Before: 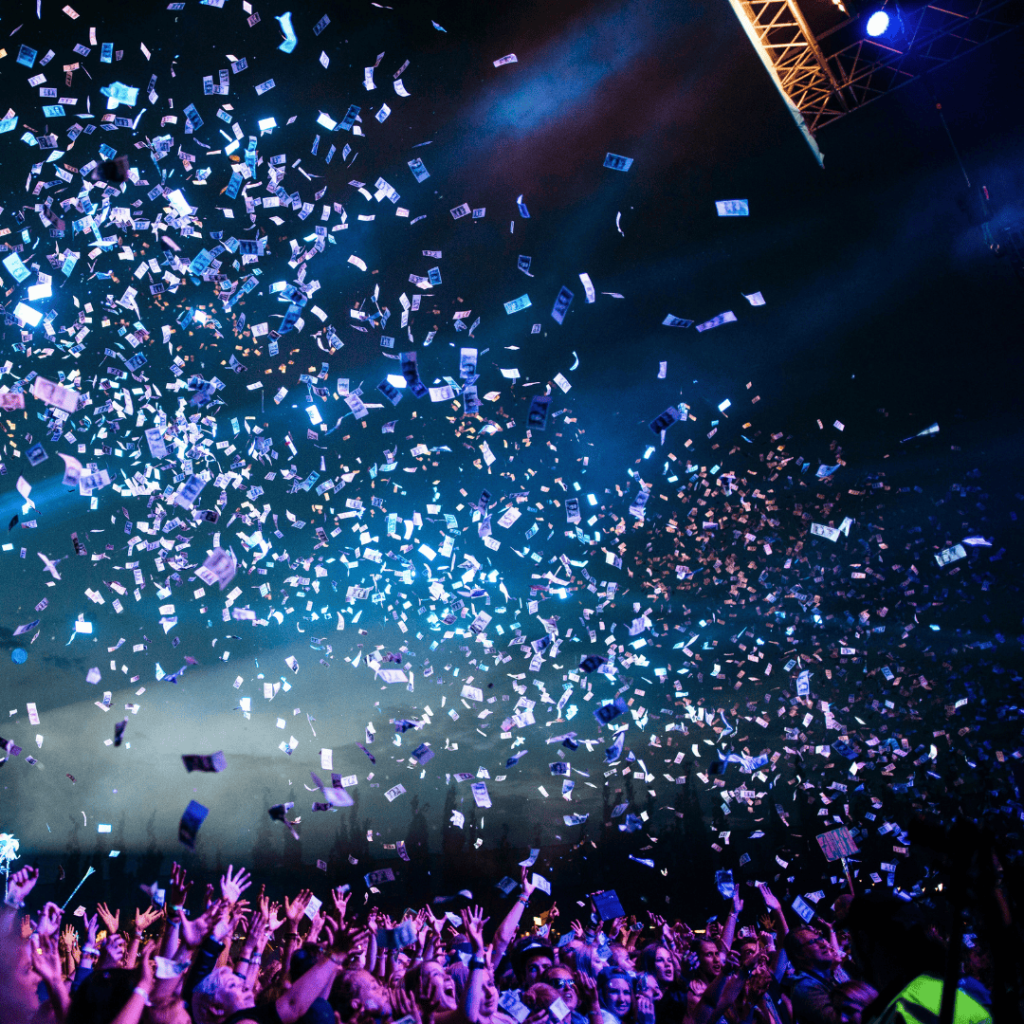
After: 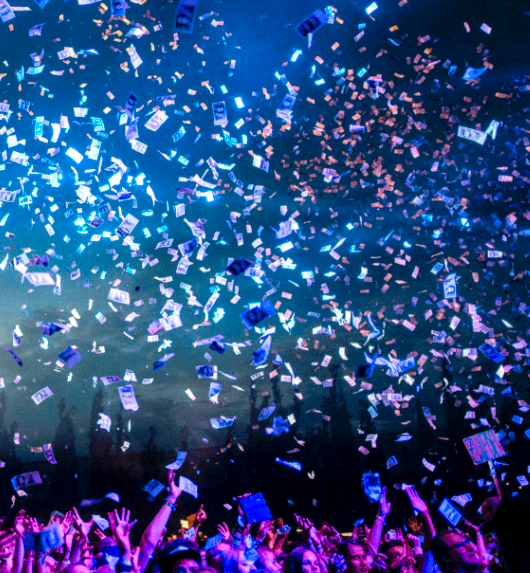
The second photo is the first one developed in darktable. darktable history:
color correction: saturation 1.32
shadows and highlights: on, module defaults
color balance: output saturation 110%
local contrast: detail 130%
crop: left 34.479%, top 38.822%, right 13.718%, bottom 5.172%
